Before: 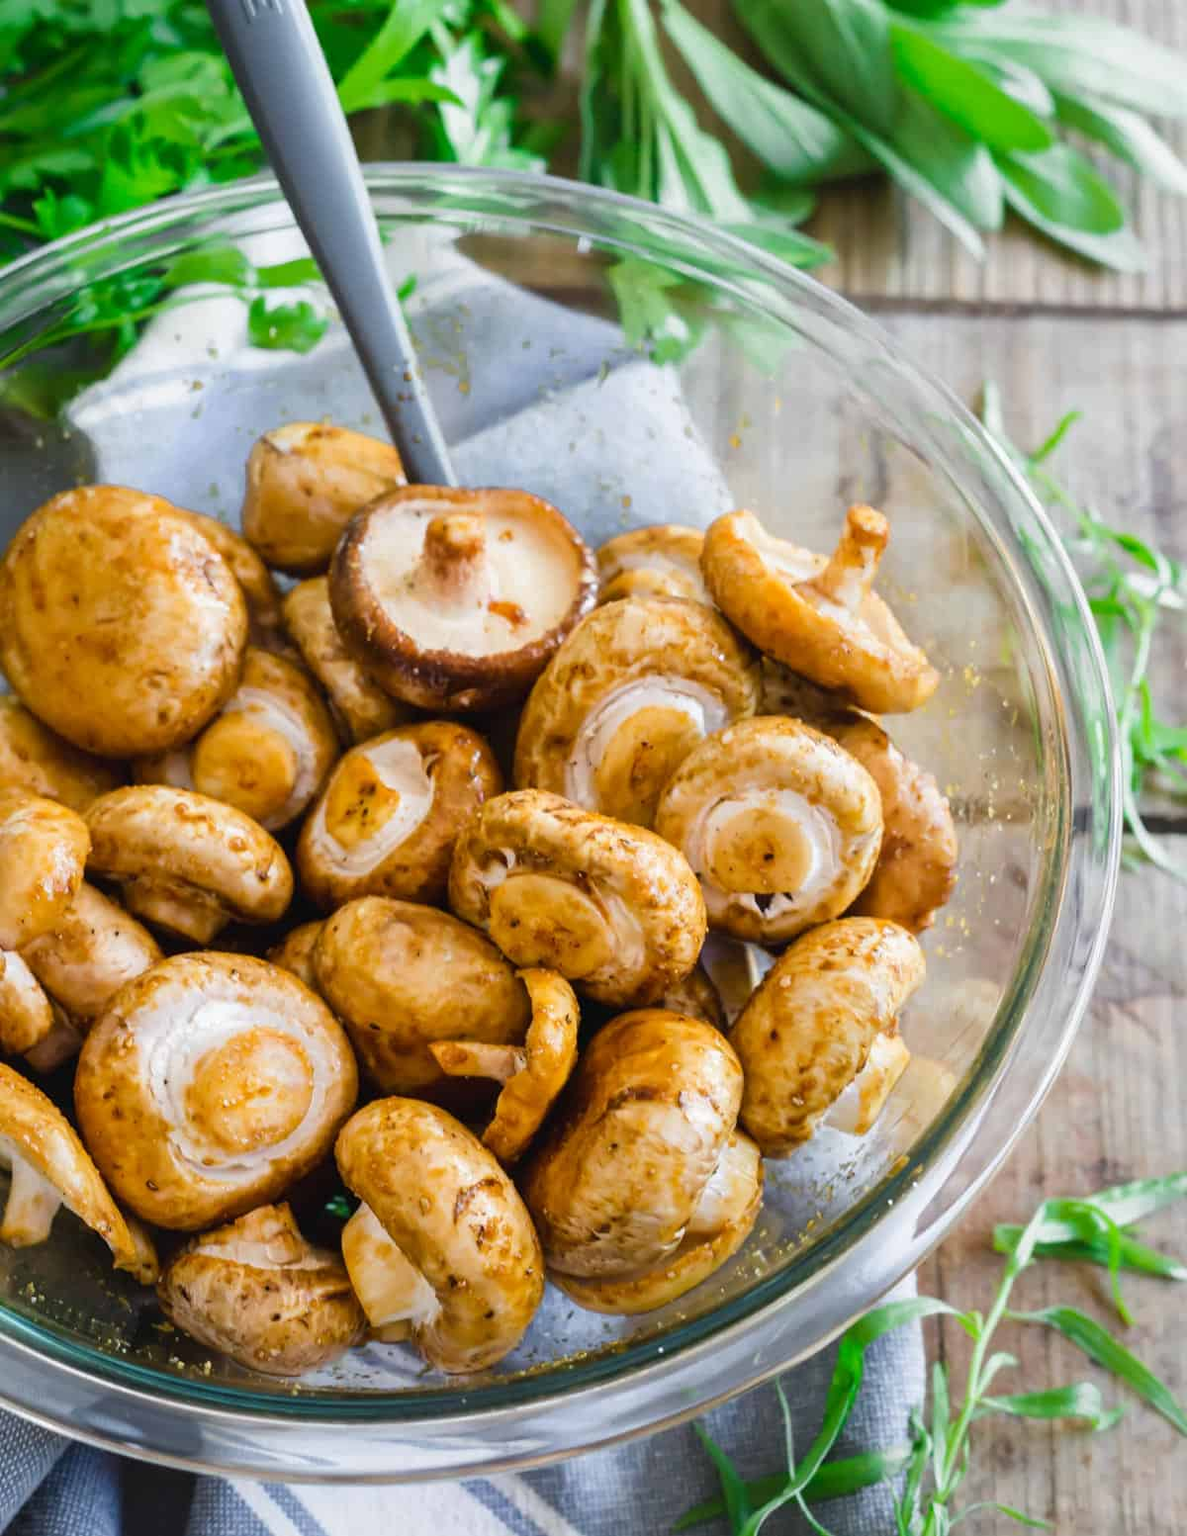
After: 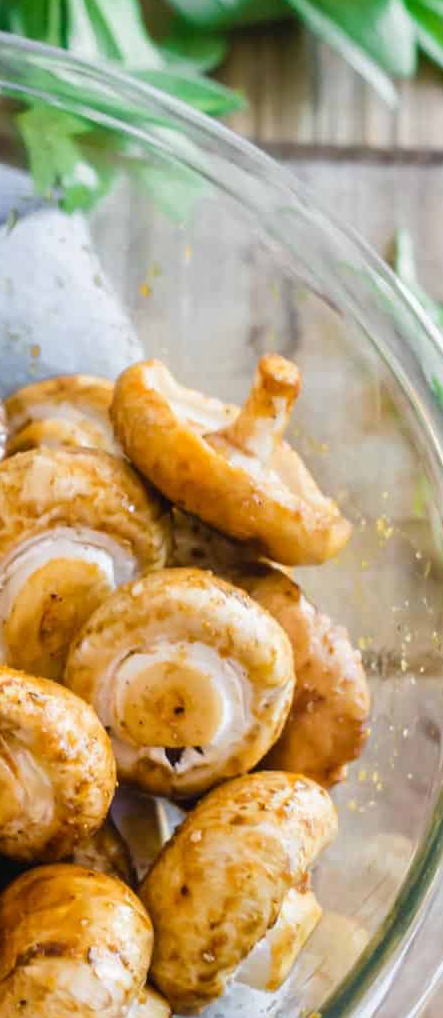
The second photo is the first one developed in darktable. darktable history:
crop and rotate: left 49.835%, top 10.104%, right 13.198%, bottom 24.323%
